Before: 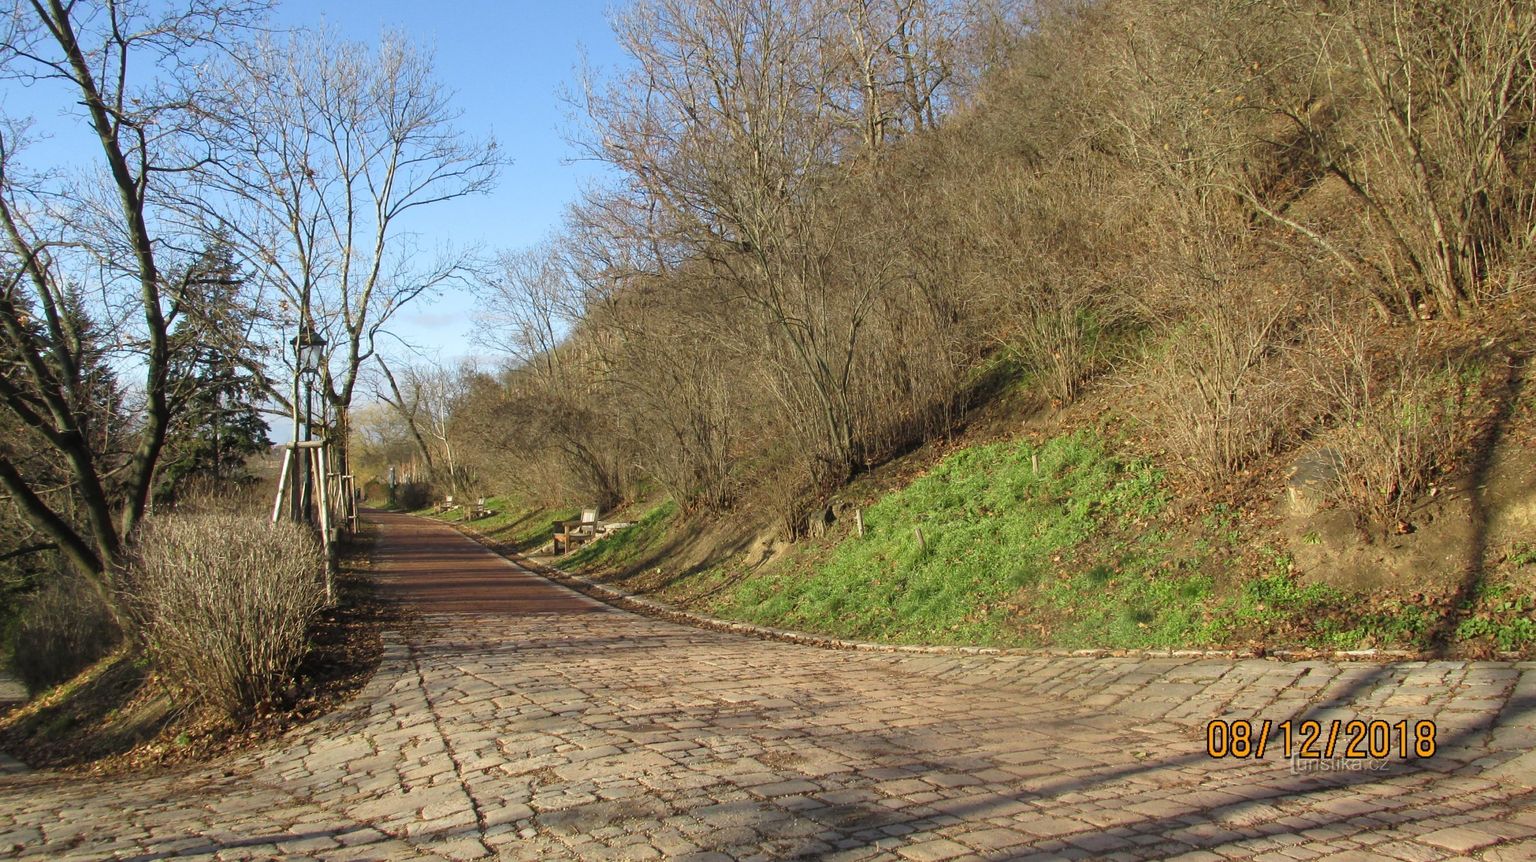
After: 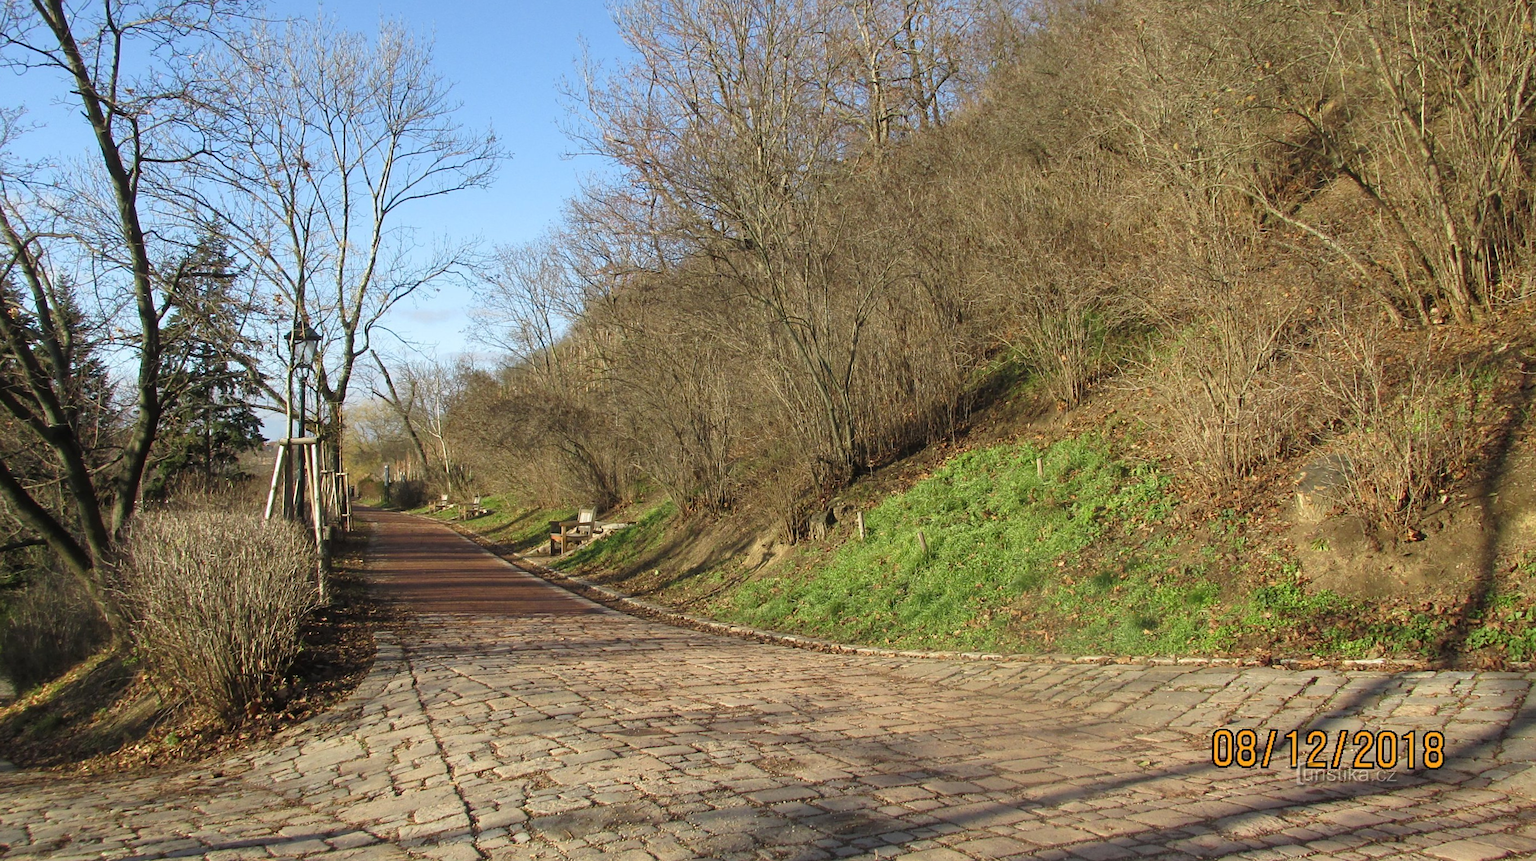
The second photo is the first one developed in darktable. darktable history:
sharpen: amount 0.2
crop and rotate: angle -0.5°
